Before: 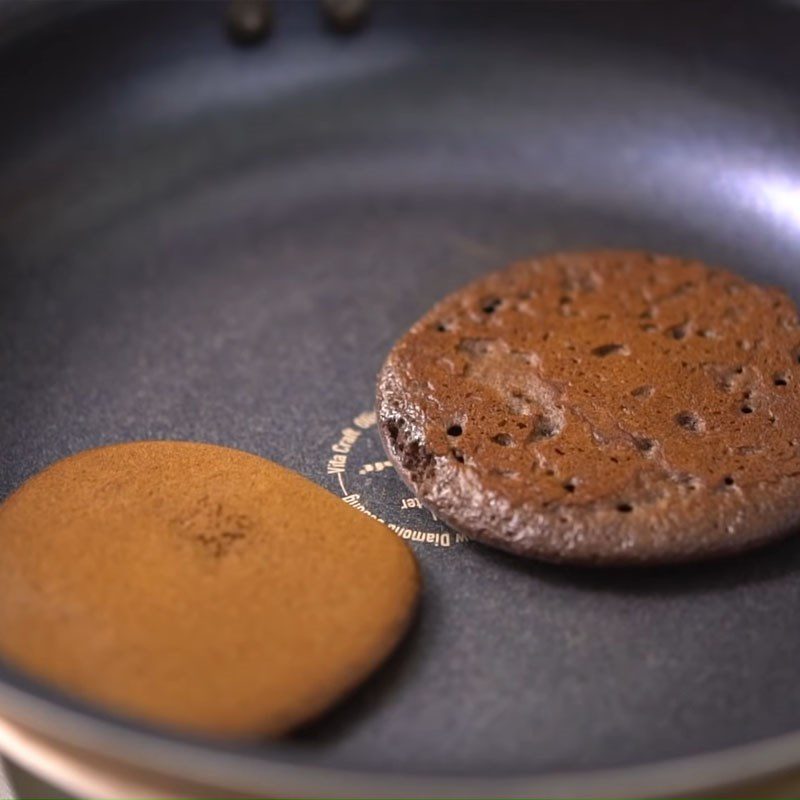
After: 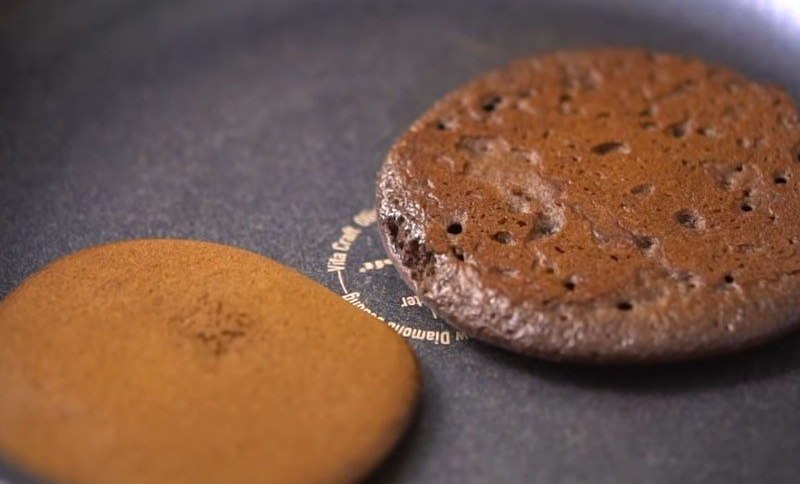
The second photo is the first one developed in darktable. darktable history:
crop and rotate: top 25.373%, bottom 14.037%
